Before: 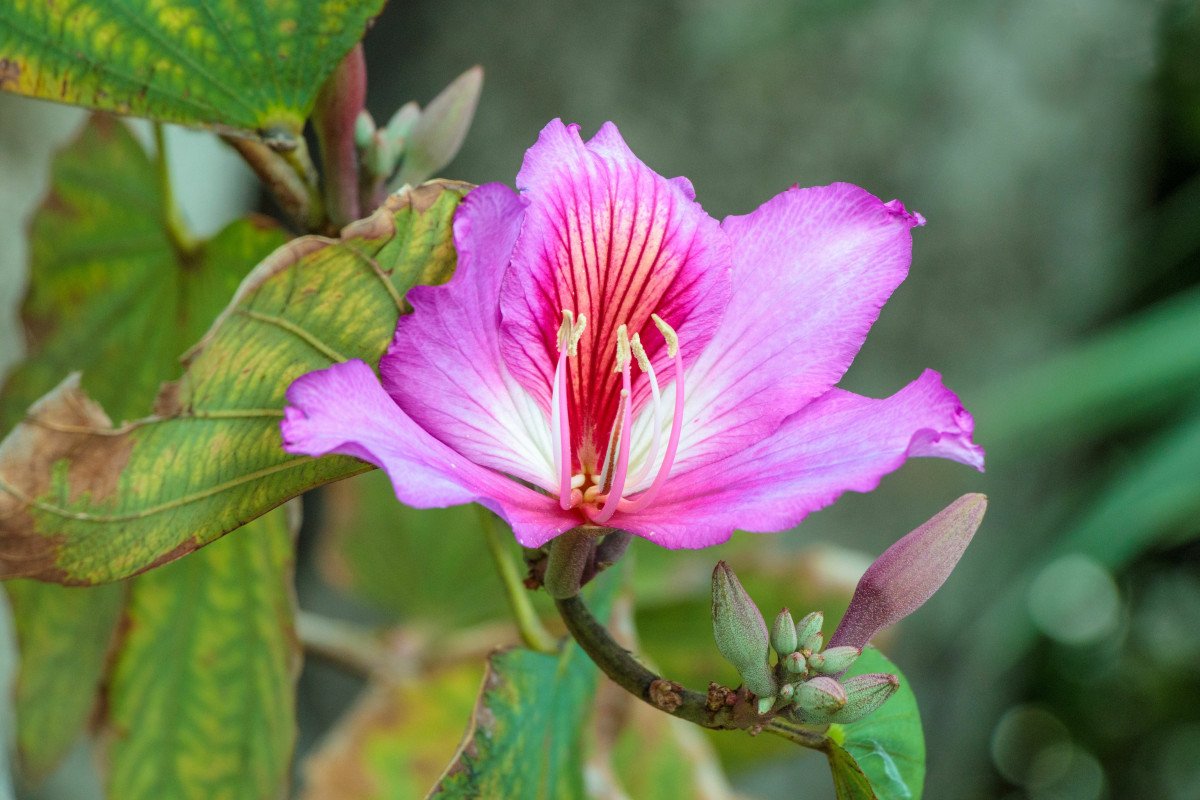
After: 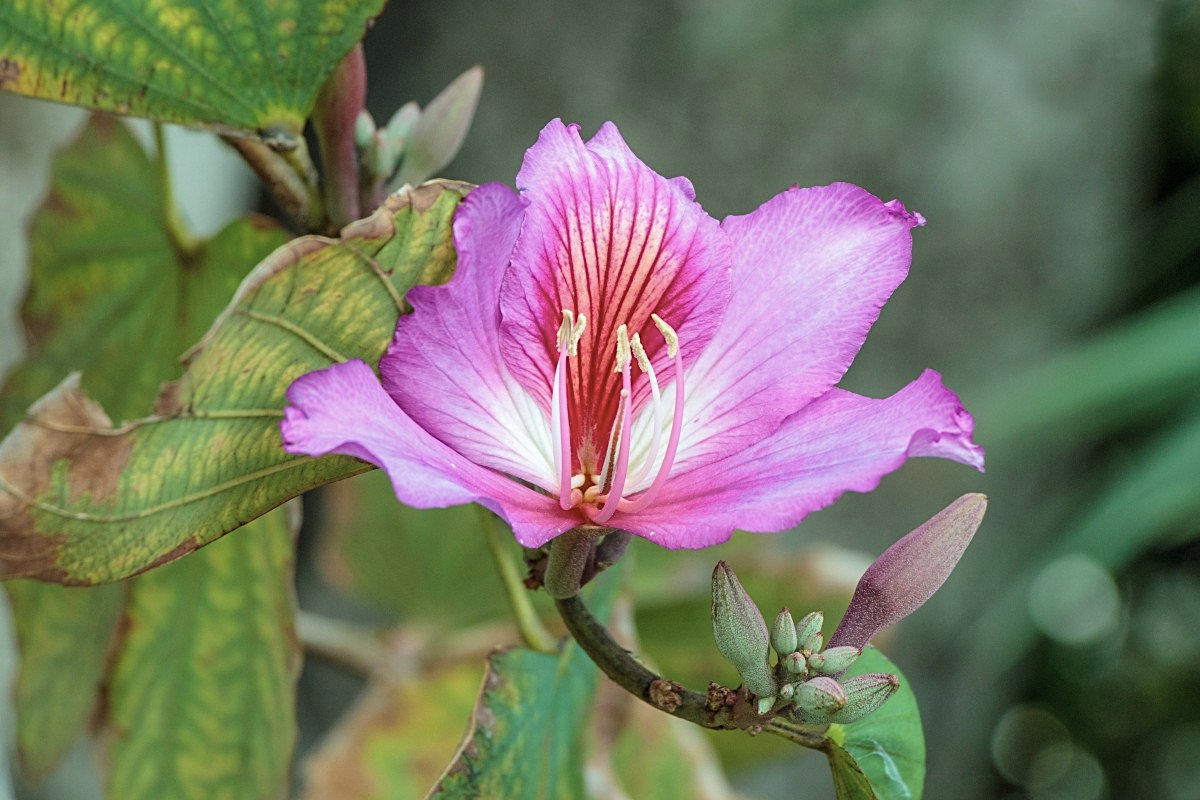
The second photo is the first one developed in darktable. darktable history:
sharpen: on, module defaults
color correction: saturation 0.8
